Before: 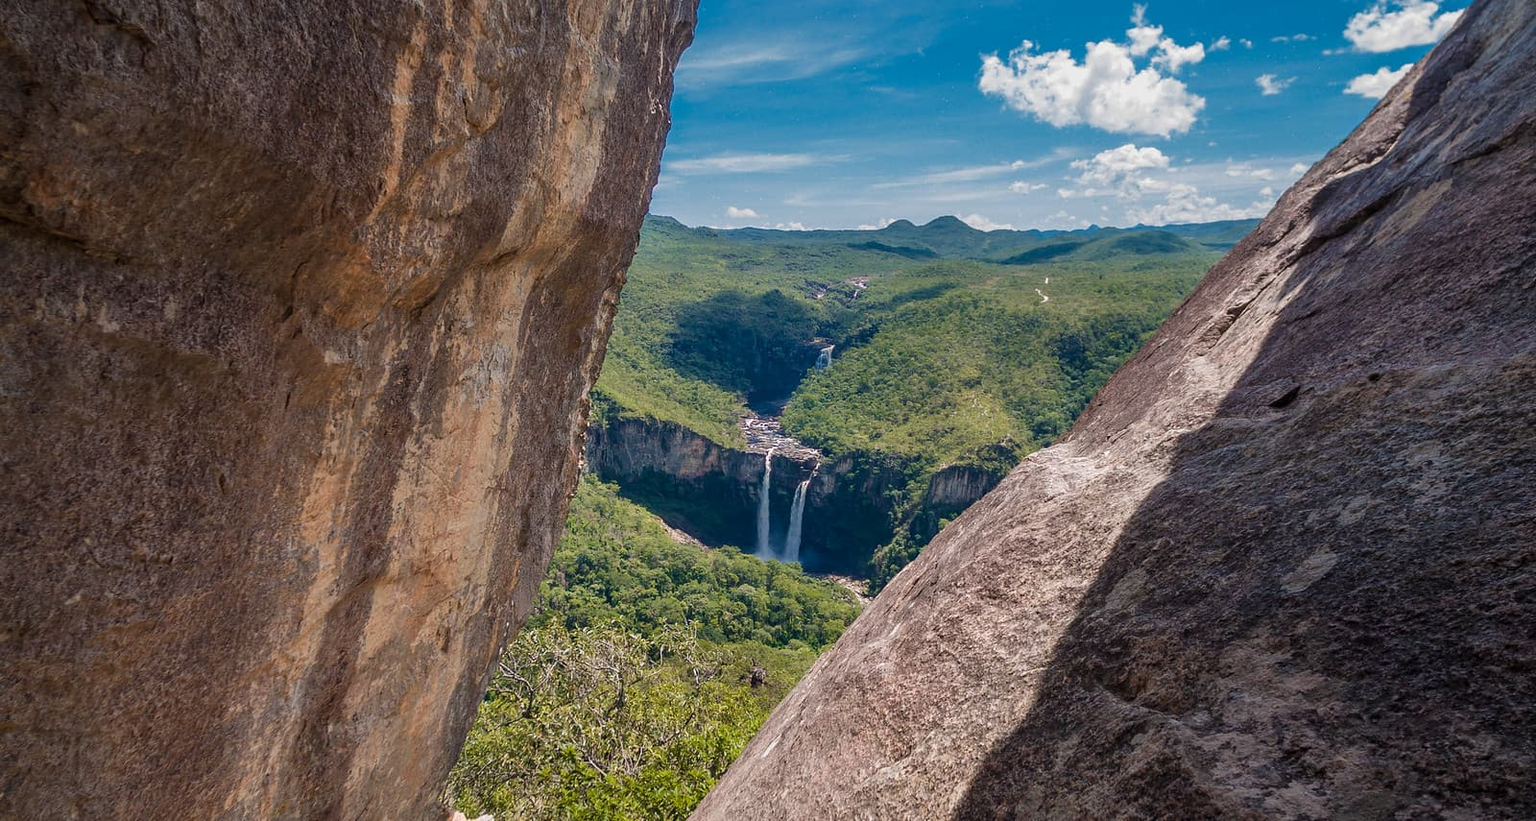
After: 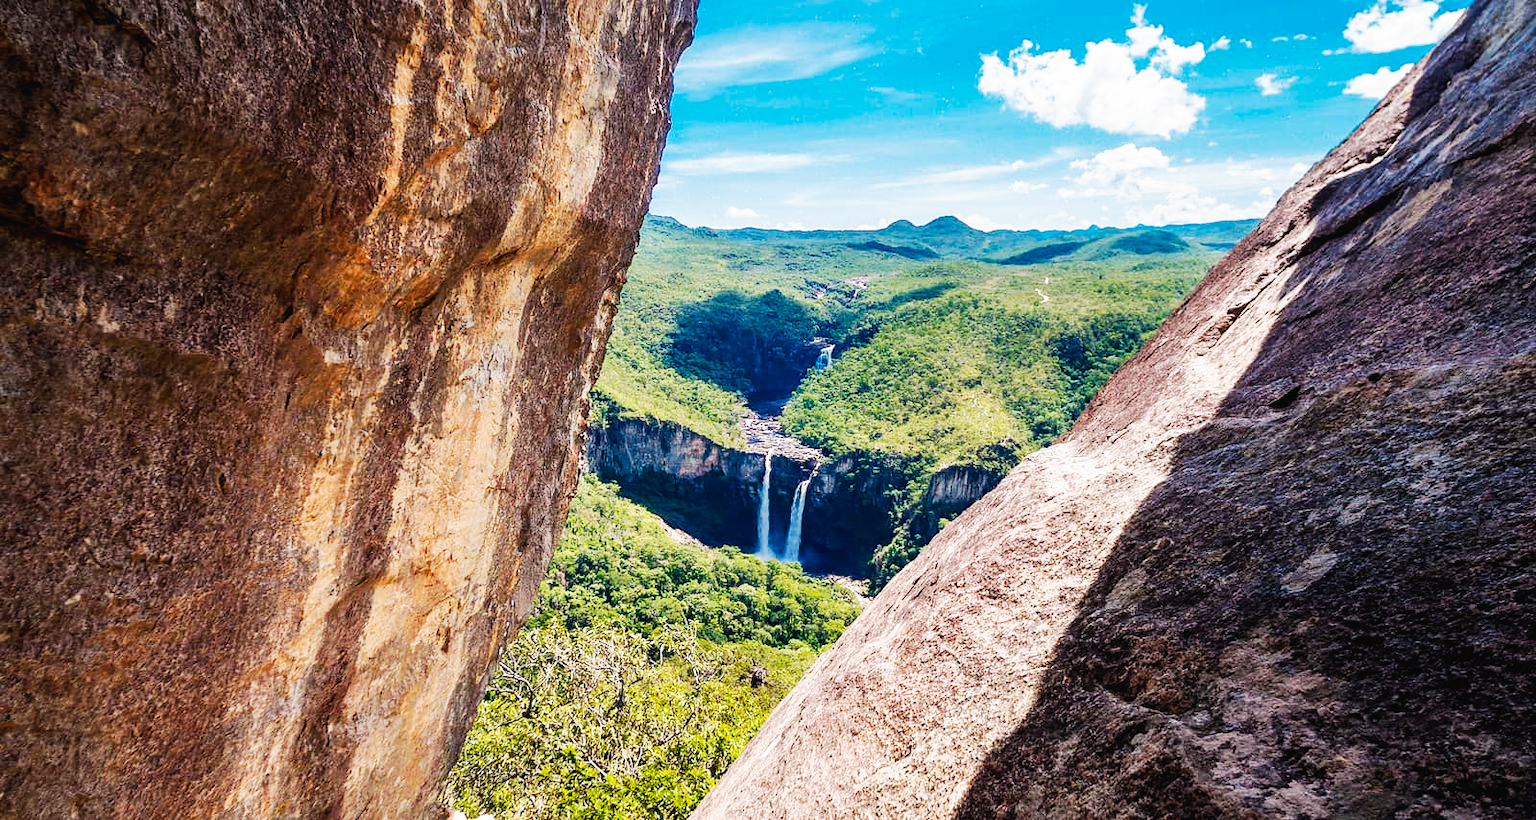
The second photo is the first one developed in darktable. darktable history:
tone curve: curves: ch0 [(0, 0) (0.003, 0.019) (0.011, 0.019) (0.025, 0.022) (0.044, 0.026) (0.069, 0.032) (0.1, 0.052) (0.136, 0.081) (0.177, 0.123) (0.224, 0.17) (0.277, 0.219) (0.335, 0.276) (0.399, 0.344) (0.468, 0.421) (0.543, 0.508) (0.623, 0.604) (0.709, 0.705) (0.801, 0.797) (0.898, 0.894) (1, 1)], preserve colors none
base curve: curves: ch0 [(0, 0) (0.007, 0.004) (0.027, 0.03) (0.046, 0.07) (0.207, 0.54) (0.442, 0.872) (0.673, 0.972) (1, 1)], preserve colors none
